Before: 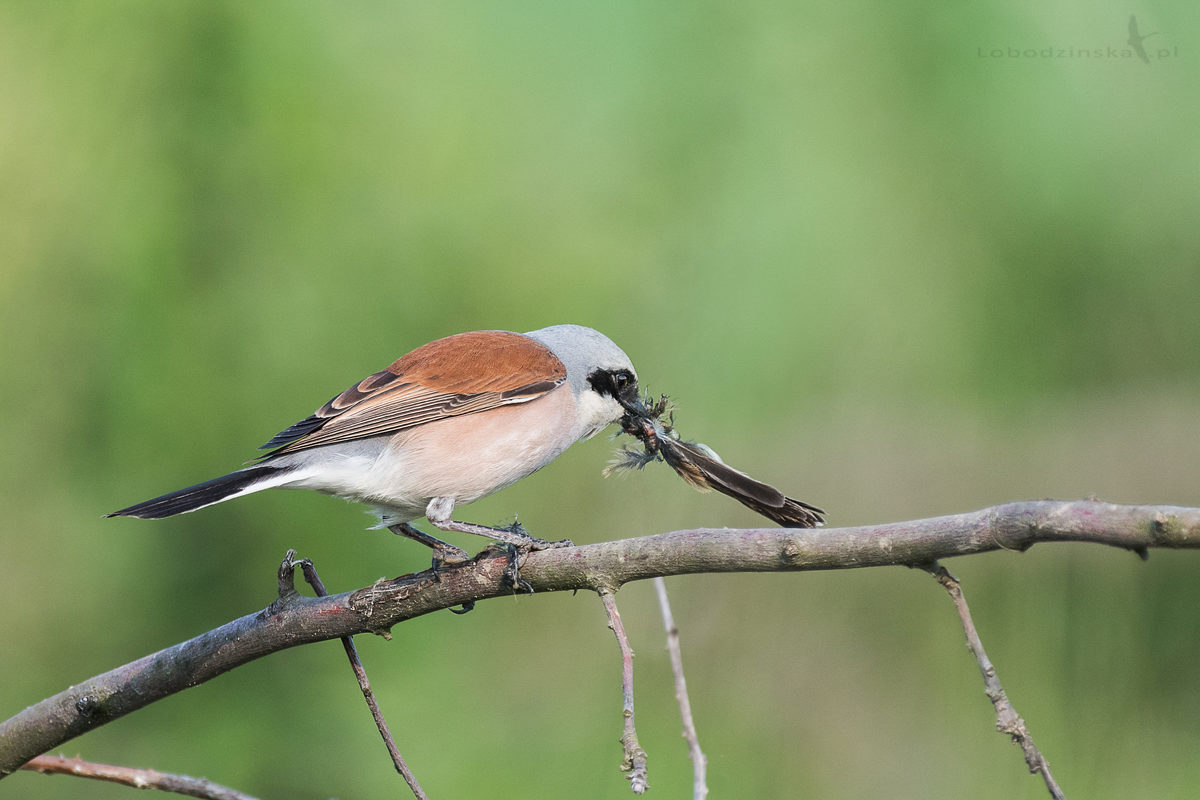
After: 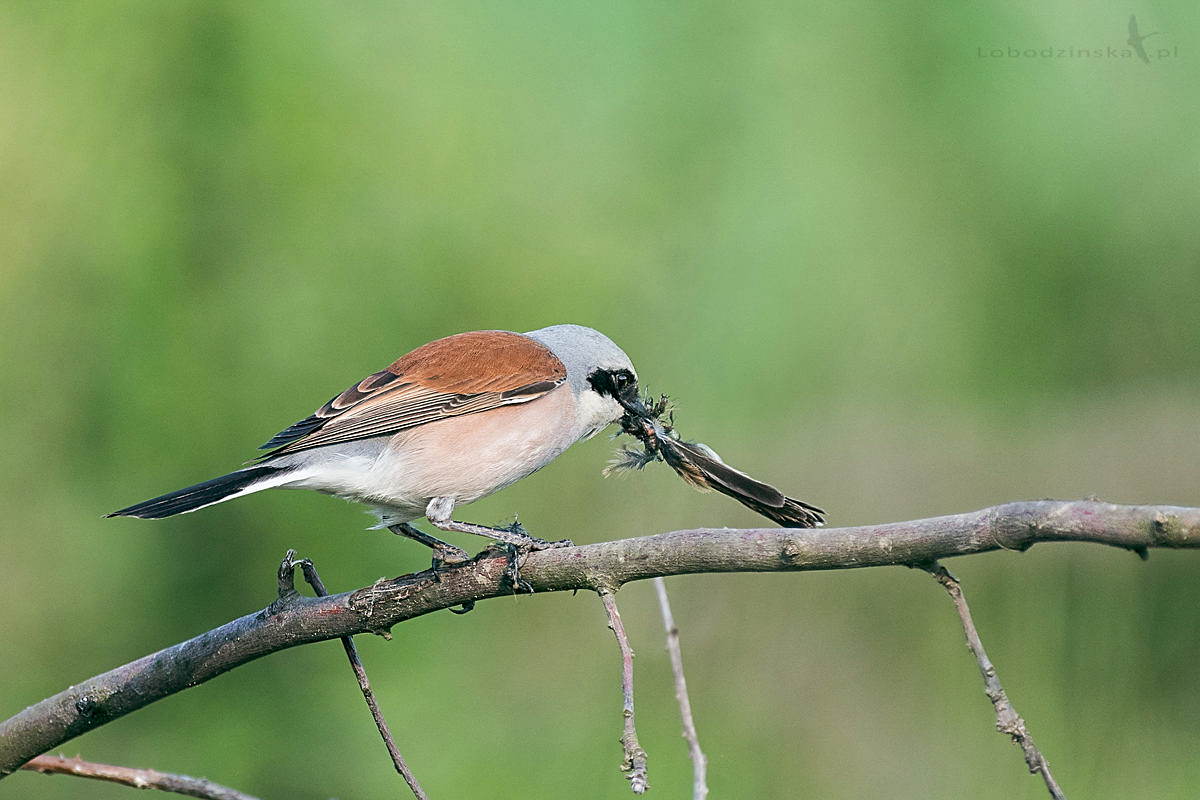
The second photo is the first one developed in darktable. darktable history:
color balance rgb: global offset › luminance -0.339%, global offset › chroma 0.113%, global offset › hue 166.52°, perceptual saturation grading › global saturation 0.495%, global vibrance 7.215%, saturation formula JzAzBz (2021)
sharpen: on, module defaults
